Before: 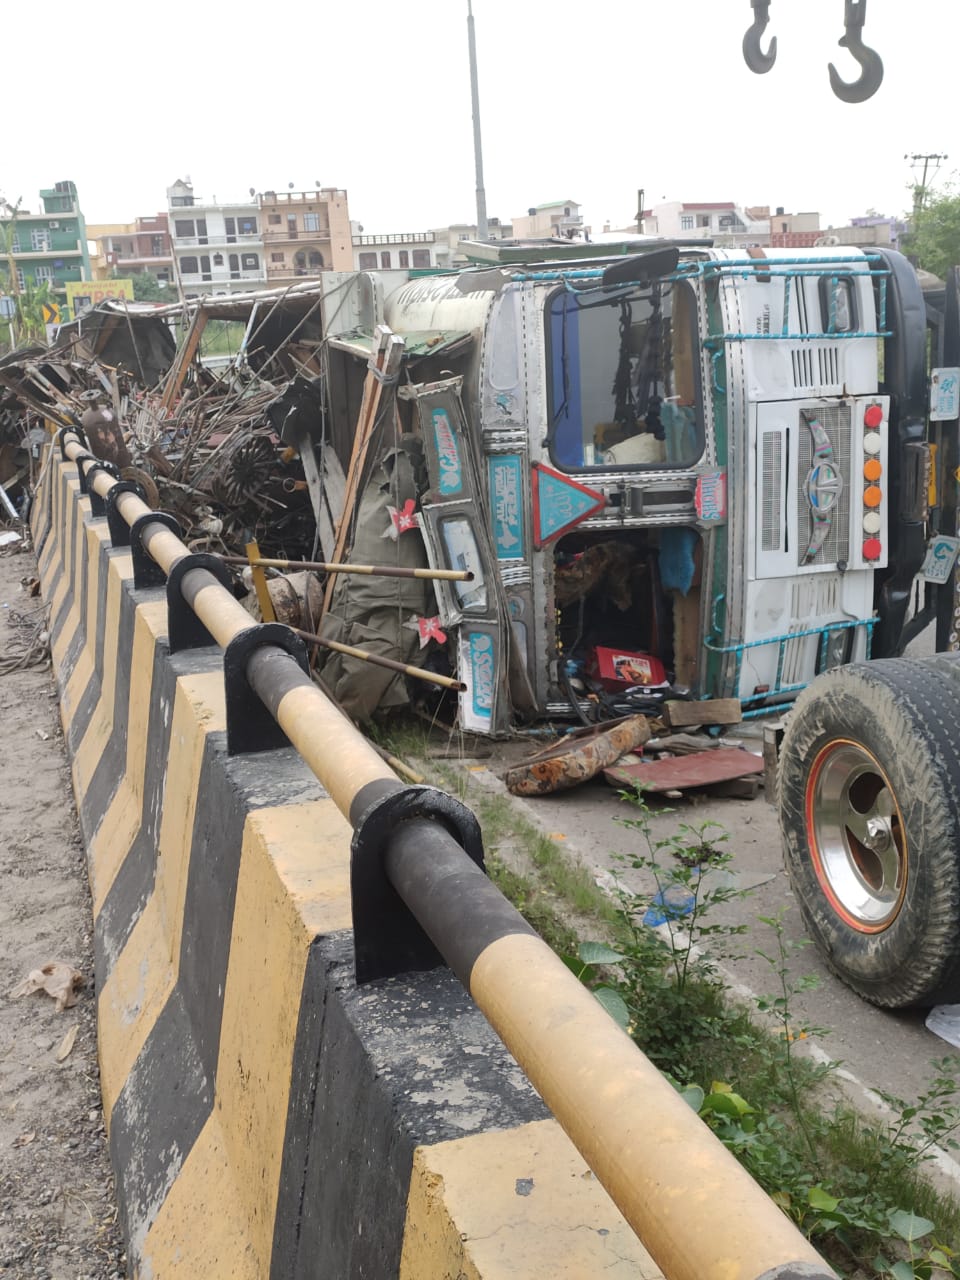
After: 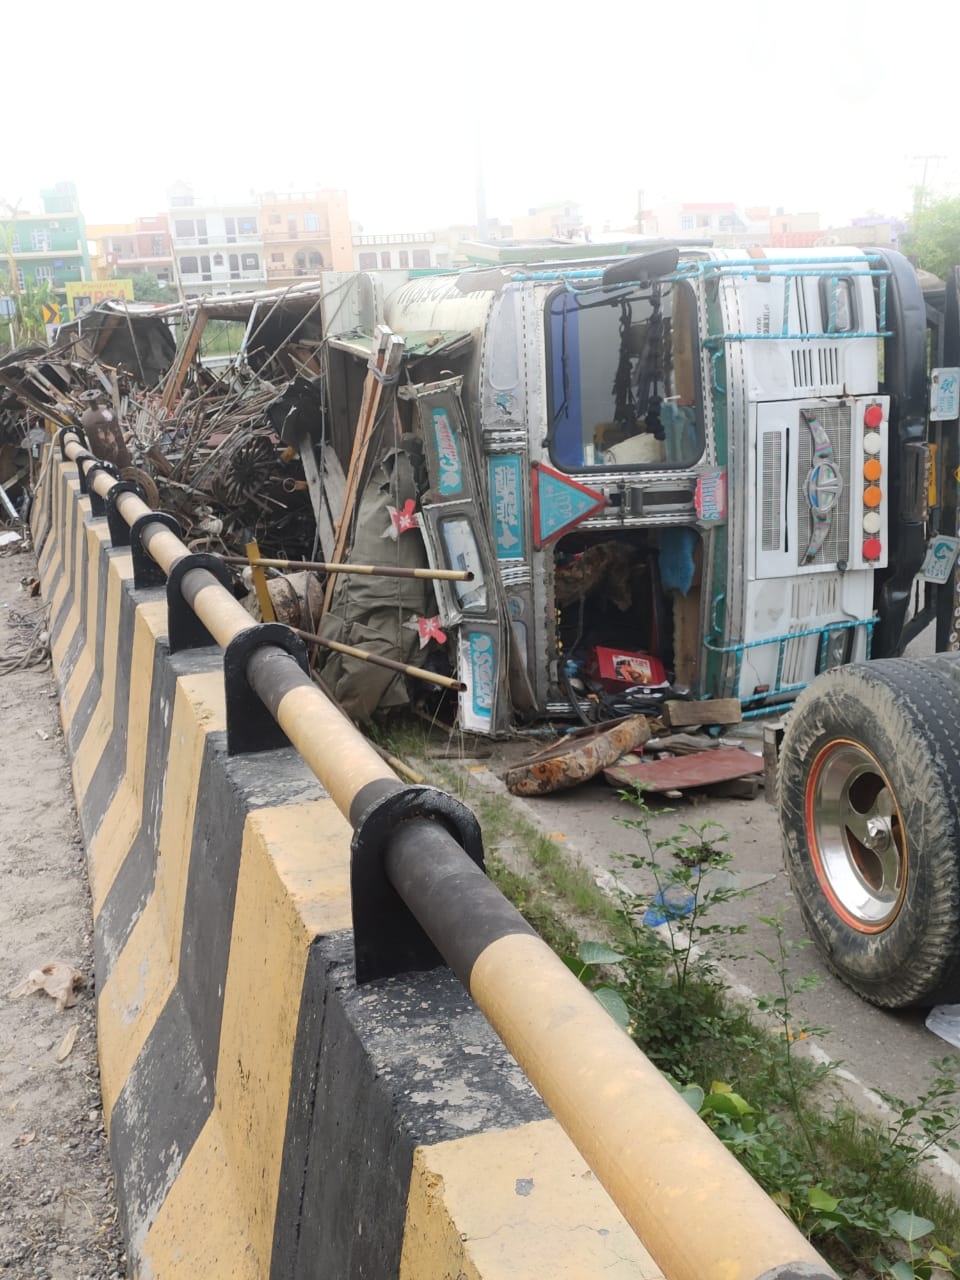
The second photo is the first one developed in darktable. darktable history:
shadows and highlights: shadows -20.66, highlights 98.9, shadows color adjustment 97.68%, soften with gaussian
